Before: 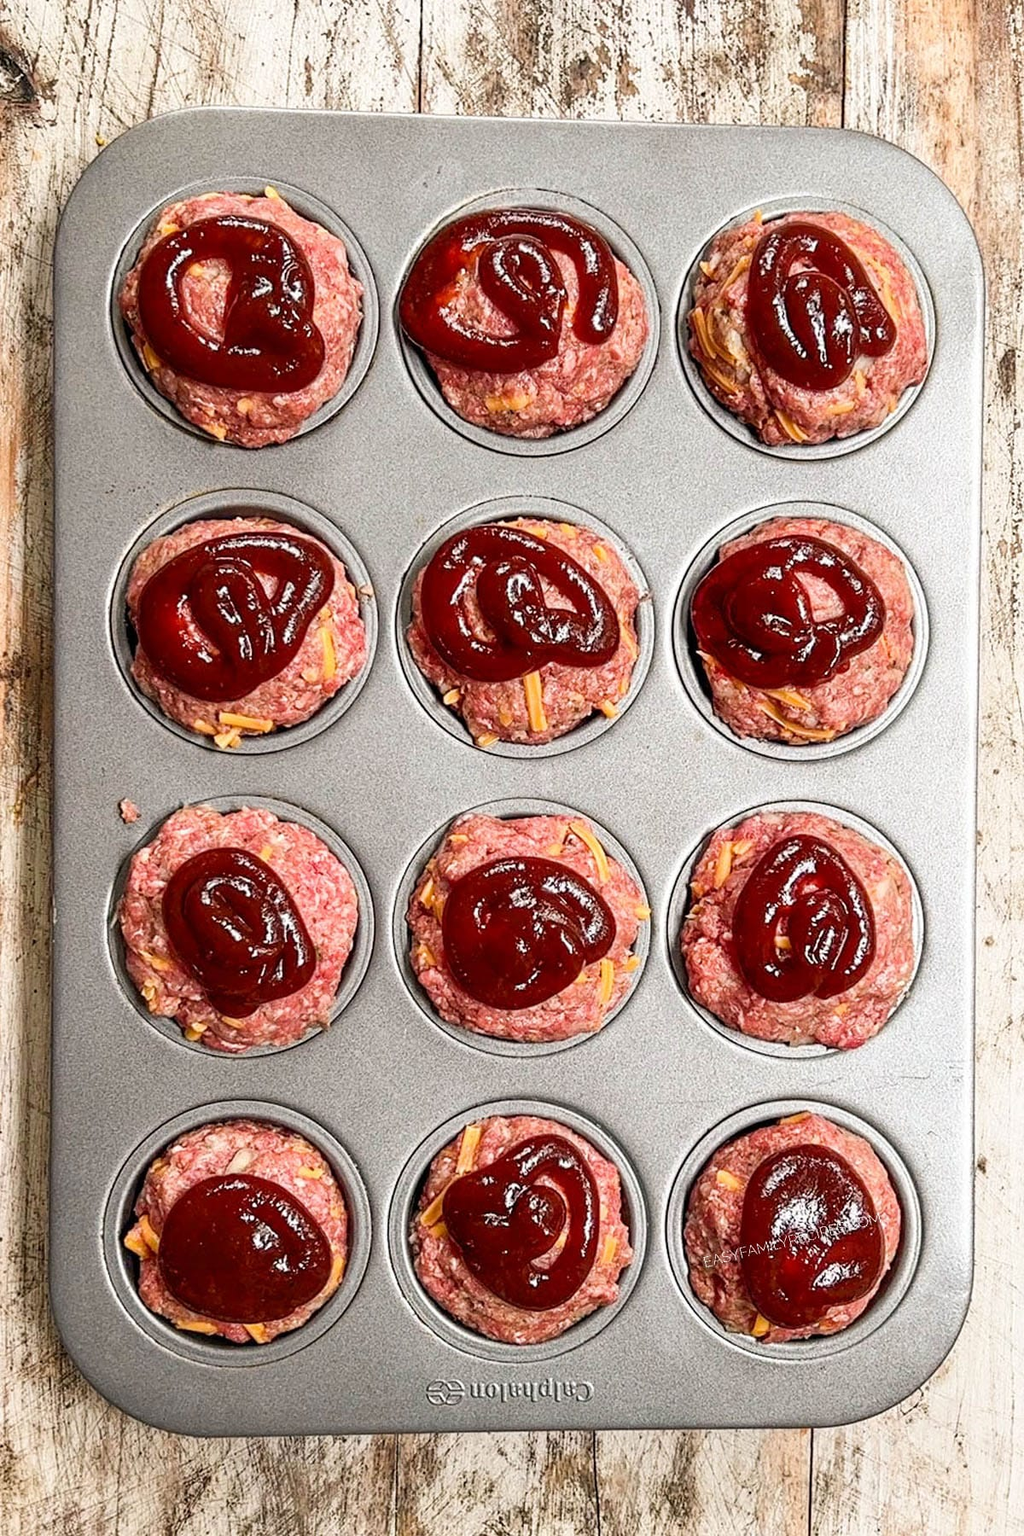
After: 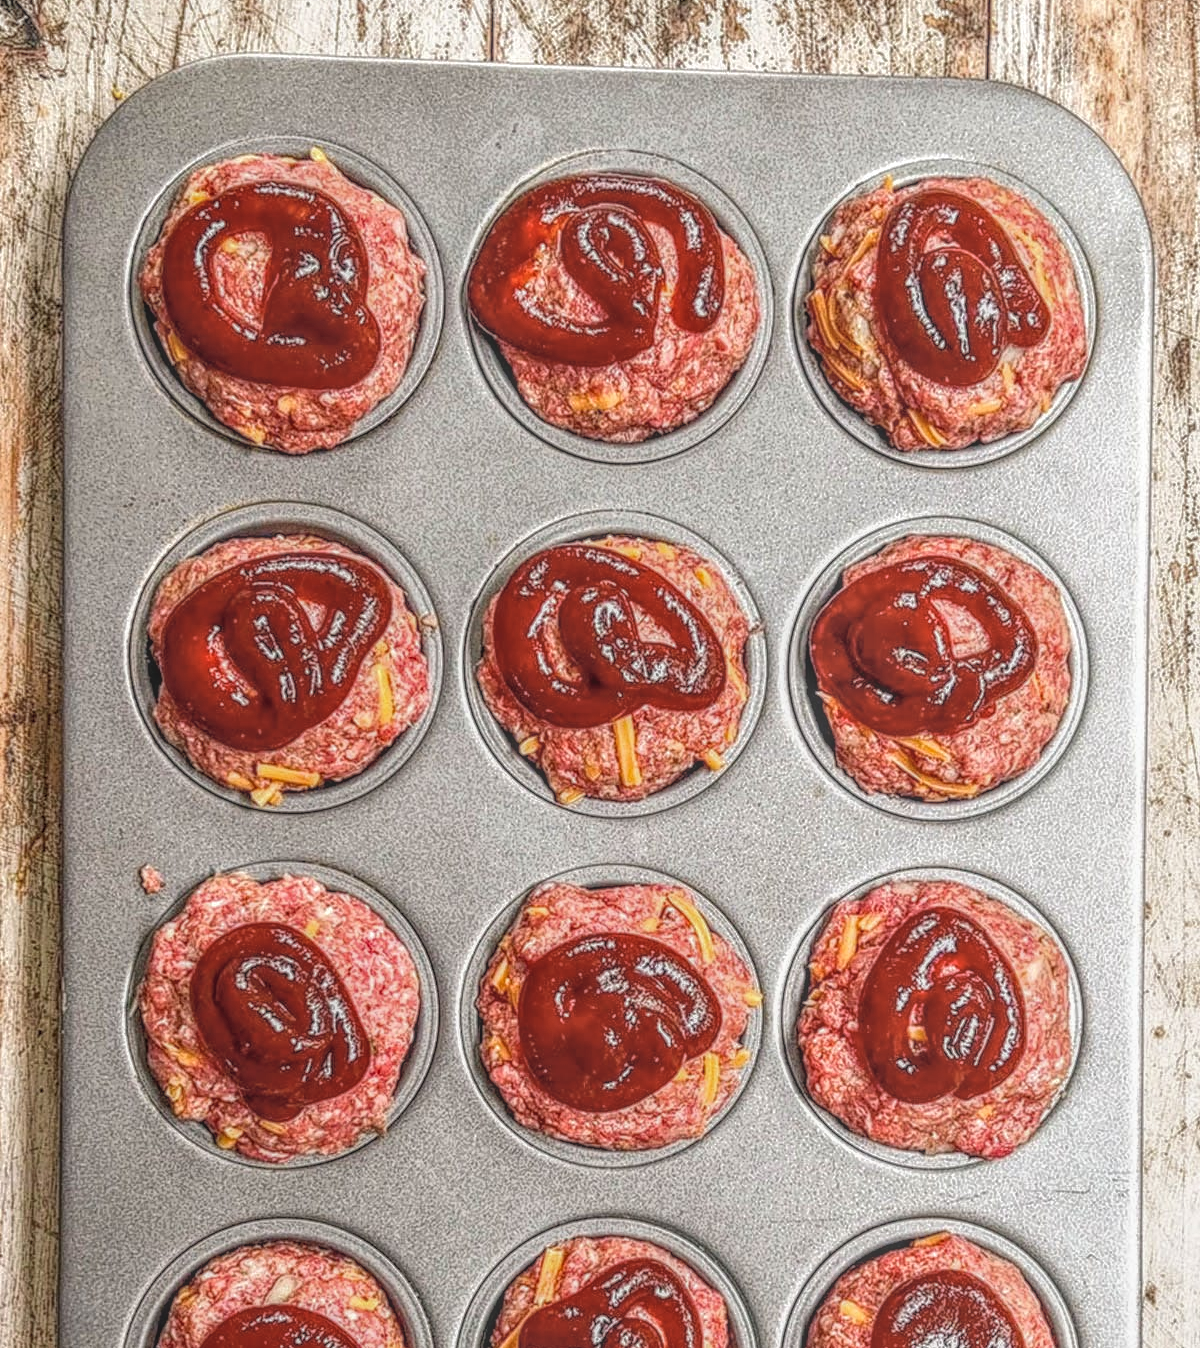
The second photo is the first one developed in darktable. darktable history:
local contrast: highlights 20%, shadows 26%, detail 201%, midtone range 0.2
crop: top 3.951%, bottom 21.136%
